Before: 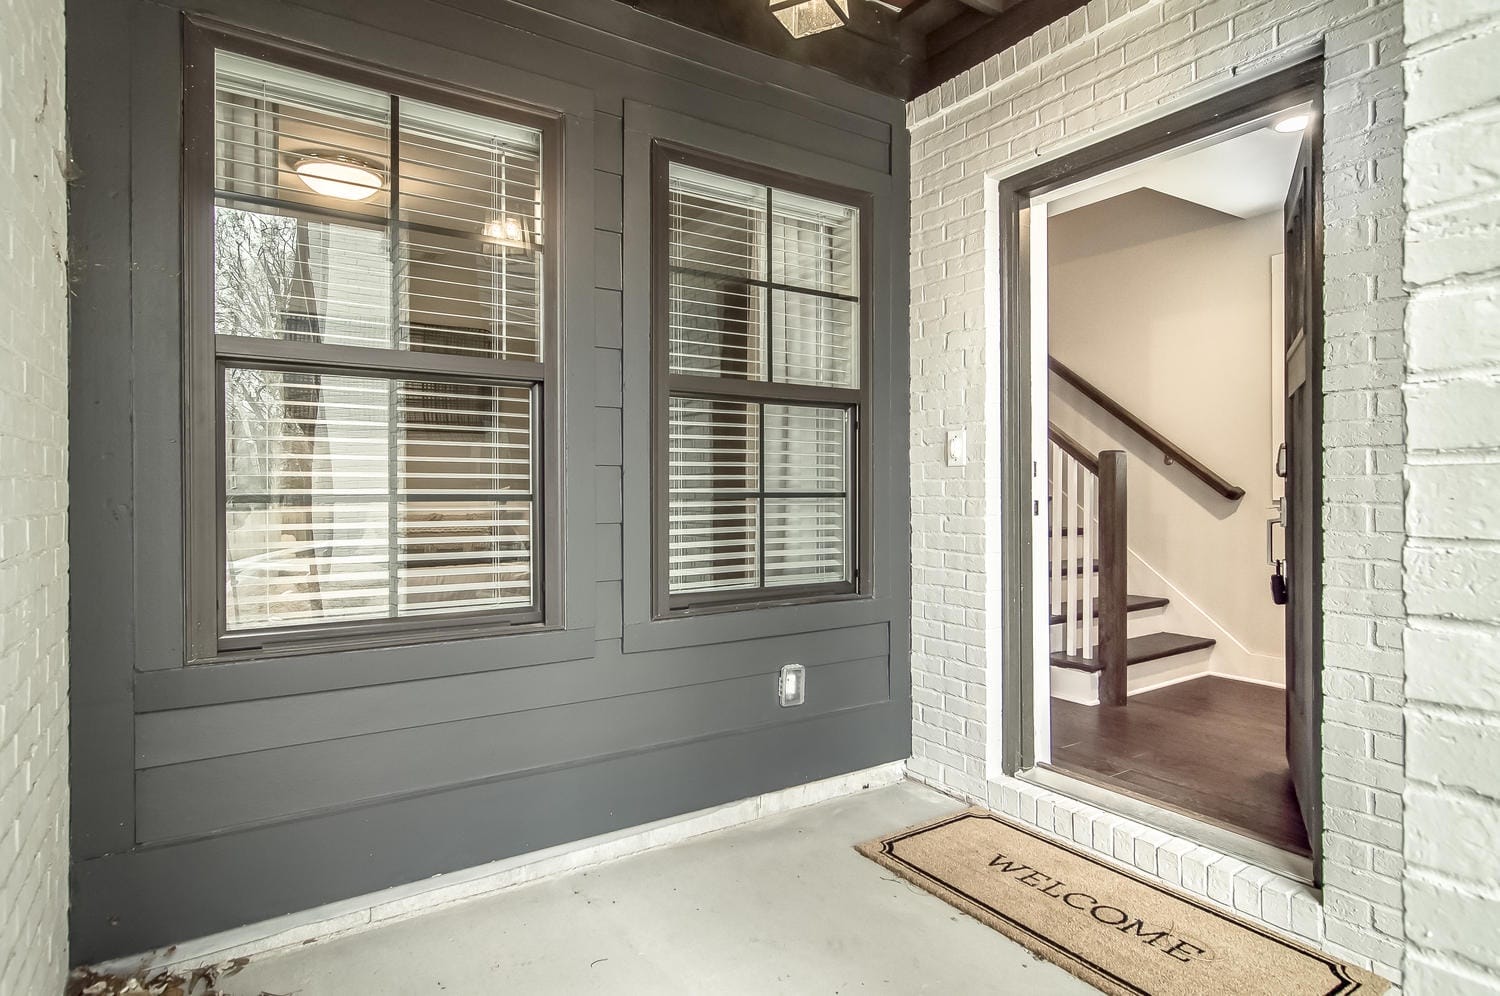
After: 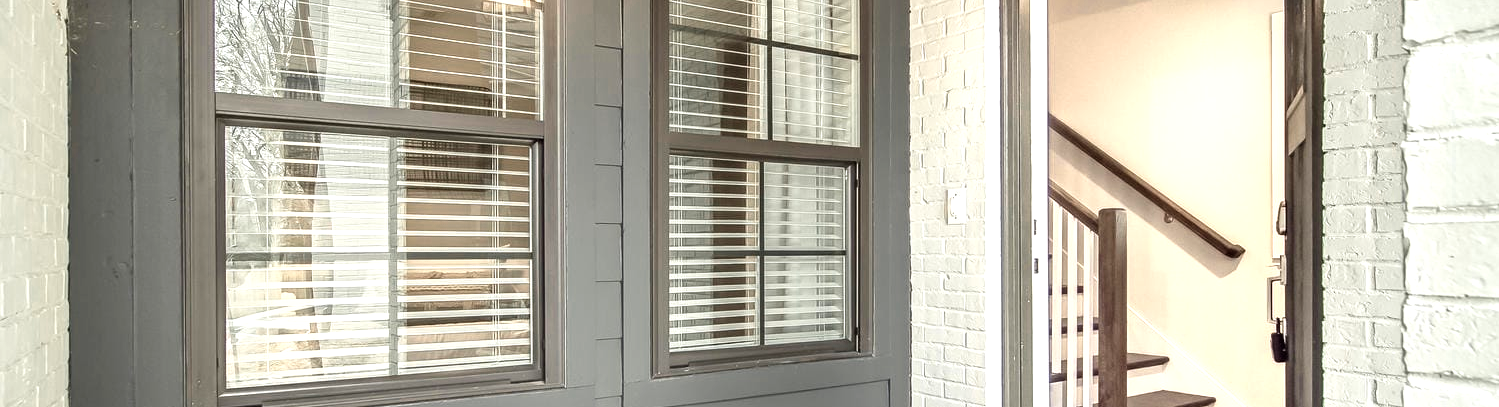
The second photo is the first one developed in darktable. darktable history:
exposure: exposure -0.048 EV, compensate highlight preservation false
shadows and highlights: radius 110.61, shadows 51.3, white point adjustment 9.01, highlights -2.33, soften with gaussian
velvia: strength 16.67%
color zones: curves: ch0 [(0.018, 0.548) (0.197, 0.654) (0.425, 0.447) (0.605, 0.658) (0.732, 0.579)]; ch1 [(0.105, 0.531) (0.224, 0.531) (0.386, 0.39) (0.618, 0.456) (0.732, 0.456) (0.956, 0.421)]; ch2 [(0.039, 0.583) (0.215, 0.465) (0.399, 0.544) (0.465, 0.548) (0.614, 0.447) (0.724, 0.43) (0.882, 0.623) (0.956, 0.632)], mix 33.51%
crop and rotate: top 24.36%, bottom 34.741%
